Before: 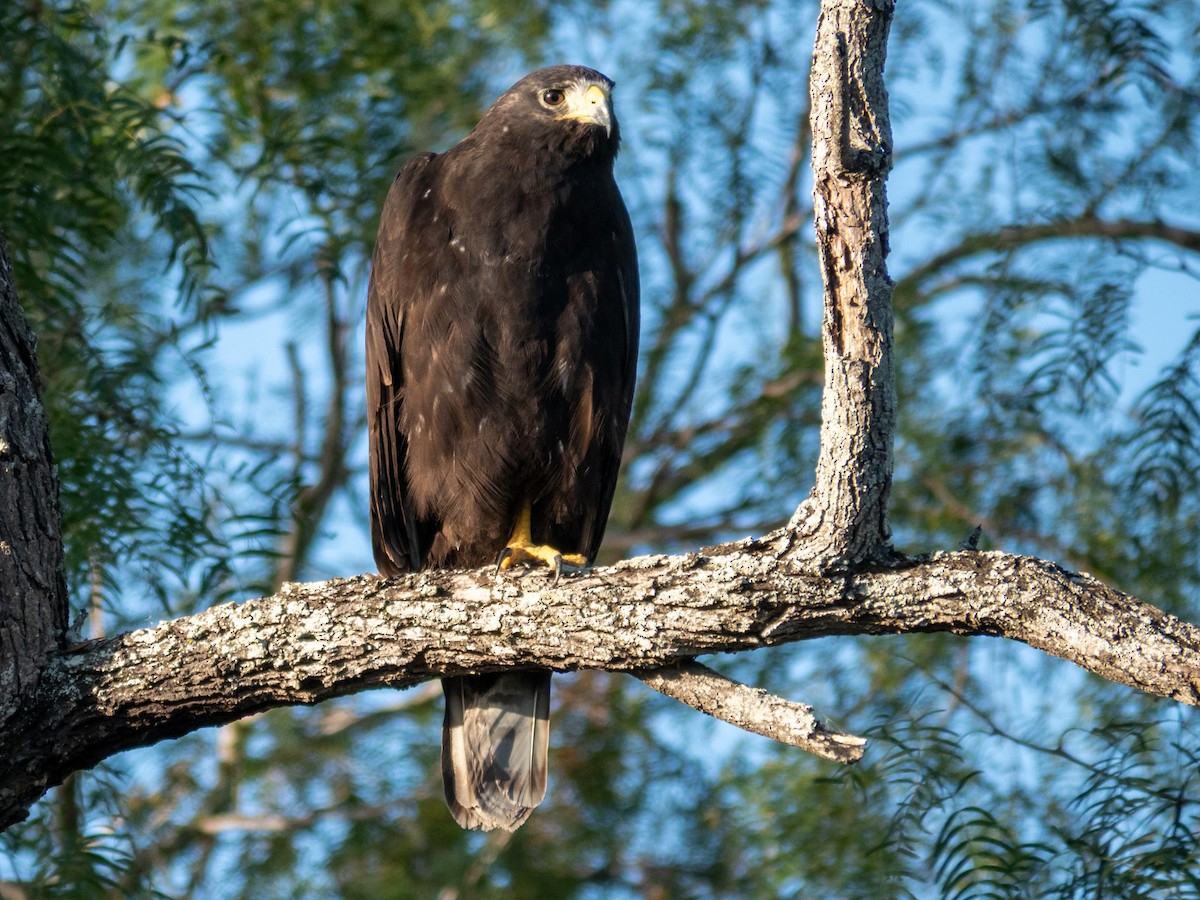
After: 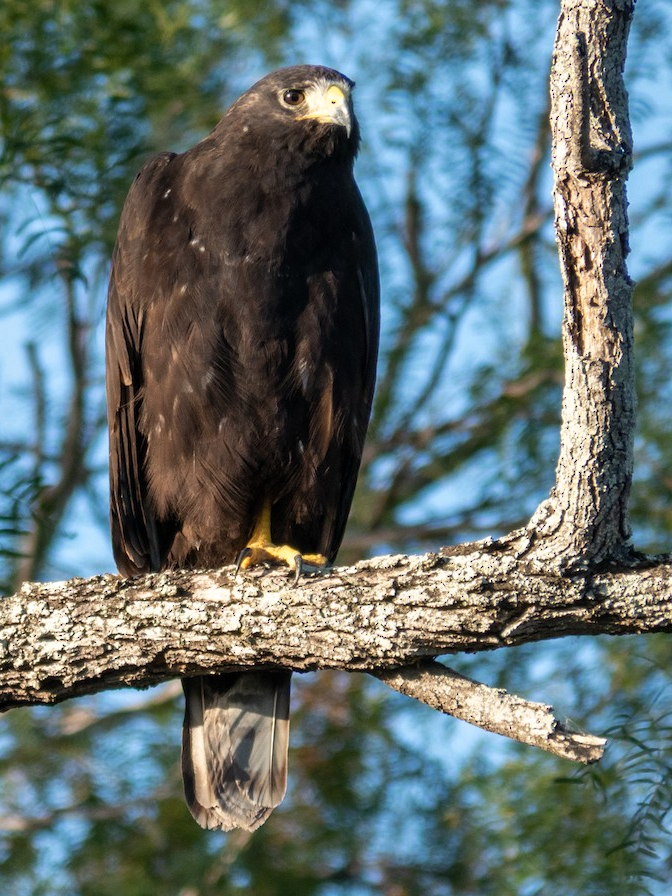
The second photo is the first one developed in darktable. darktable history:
tone equalizer: on, module defaults
crop: left 21.674%, right 22.086%
shadows and highlights: shadows 5, soften with gaussian
